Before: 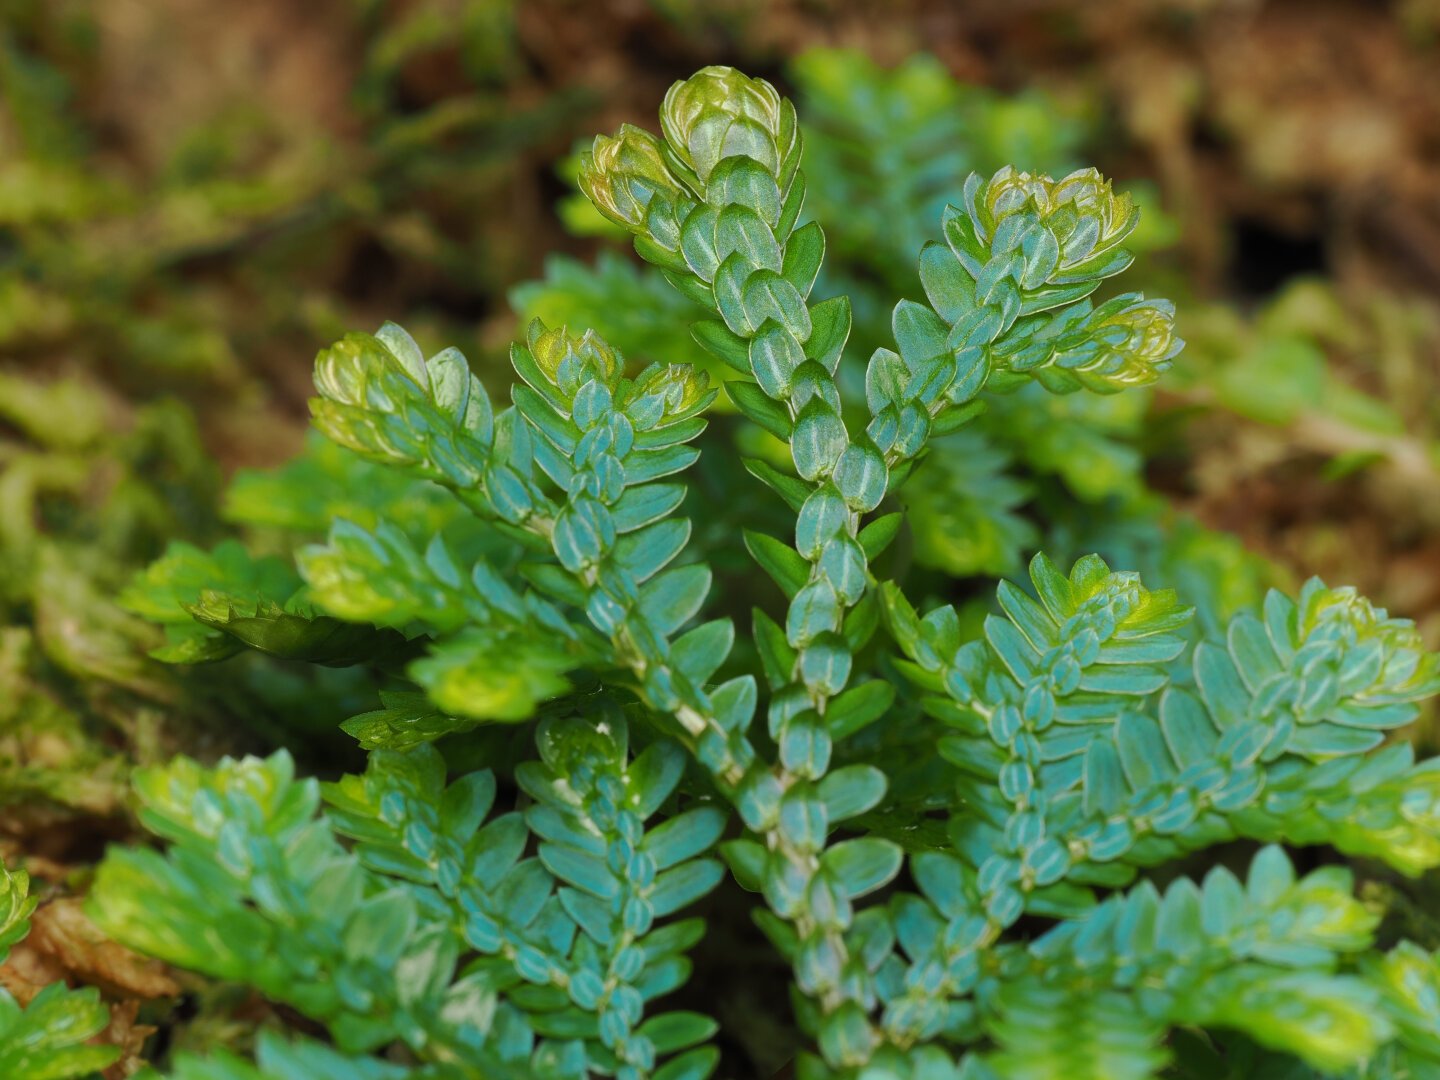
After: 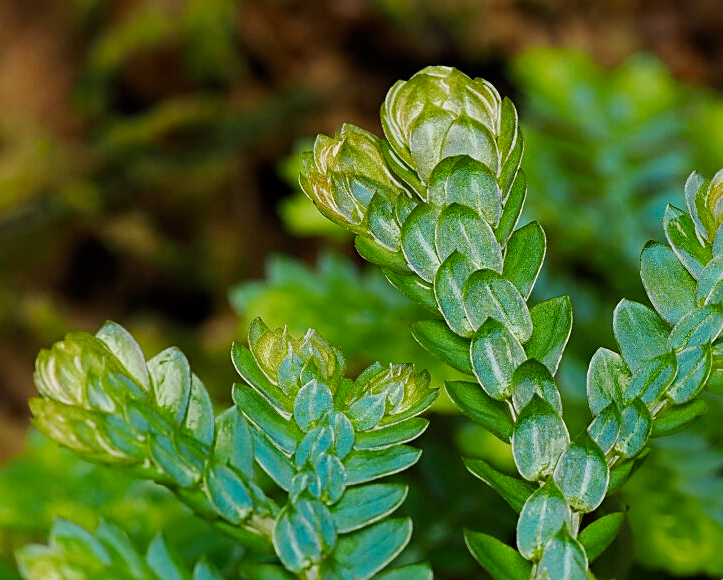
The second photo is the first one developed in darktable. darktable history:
sharpen: on, module defaults
filmic rgb: middle gray luminance 21.84%, black relative exposure -14.07 EV, white relative exposure 2.95 EV, target black luminance 0%, hardness 8.76, latitude 59.78%, contrast 1.211, highlights saturation mix 4.07%, shadows ↔ highlights balance 41.26%, color science v5 (2021), contrast in shadows safe, contrast in highlights safe
crop: left 19.423%, right 30.368%, bottom 46.26%
haze removal: adaptive false
